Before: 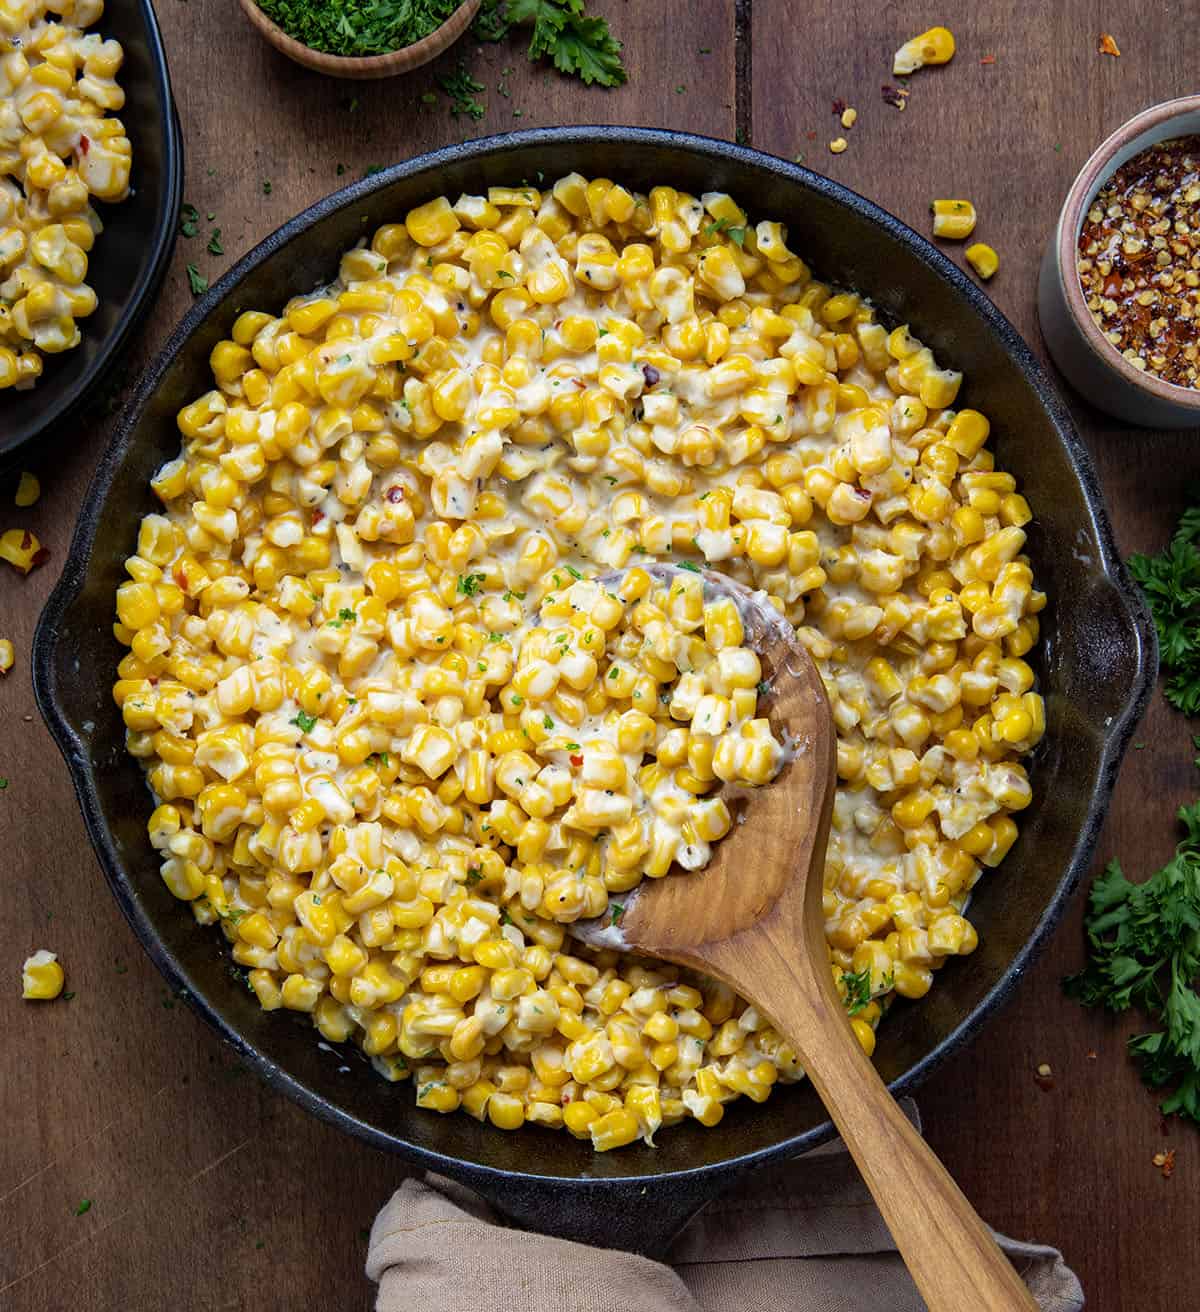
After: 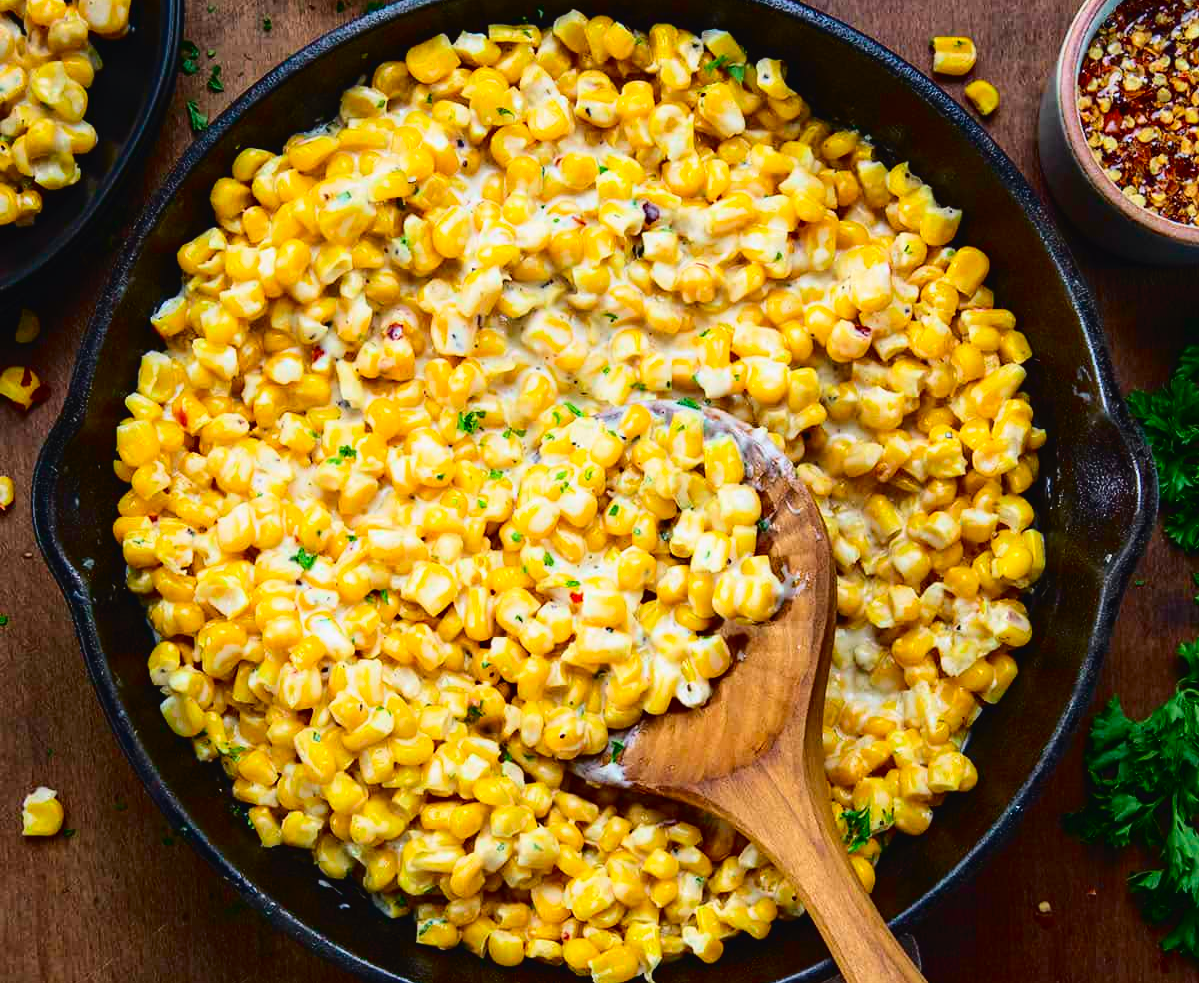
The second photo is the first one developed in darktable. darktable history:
crop and rotate: top 12.5%, bottom 12.5%
tone curve: curves: ch0 [(0, 0.023) (0.132, 0.075) (0.256, 0.2) (0.454, 0.495) (0.708, 0.78) (0.844, 0.896) (1, 0.98)]; ch1 [(0, 0) (0.37, 0.308) (0.478, 0.46) (0.499, 0.5) (0.513, 0.508) (0.526, 0.533) (0.59, 0.612) (0.764, 0.804) (1, 1)]; ch2 [(0, 0) (0.312, 0.313) (0.461, 0.454) (0.48, 0.477) (0.503, 0.5) (0.526, 0.54) (0.564, 0.595) (0.631, 0.676) (0.713, 0.767) (0.985, 0.966)], color space Lab, independent channels
